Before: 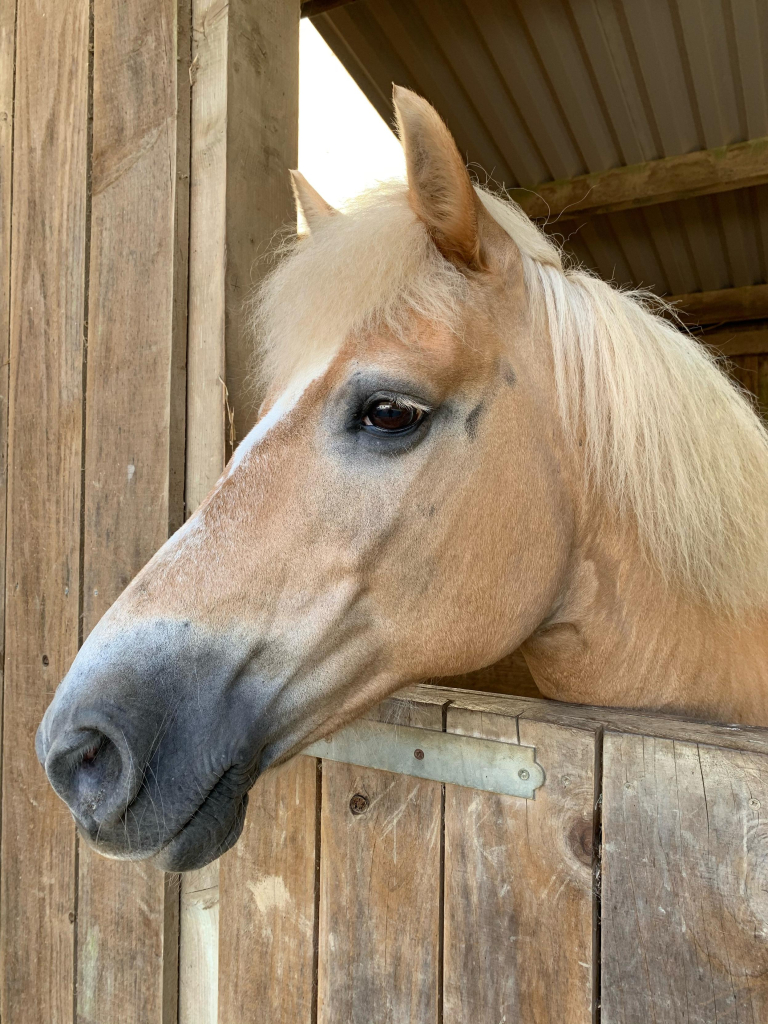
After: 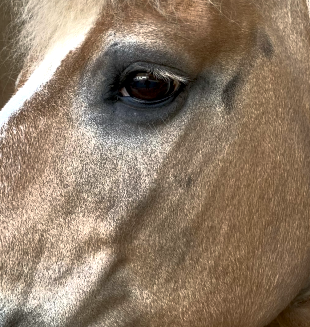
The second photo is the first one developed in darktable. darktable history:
base curve: curves: ch0 [(0, 0) (0.564, 0.291) (0.802, 0.731) (1, 1)]
tone equalizer: on, module defaults
local contrast: on, module defaults
color balance rgb: on, module defaults
exposure: black level correction 0, exposure 0.4 EV, compensate exposure bias true, compensate highlight preservation false
crop: left 31.751%, top 32.172%, right 27.8%, bottom 35.83%
